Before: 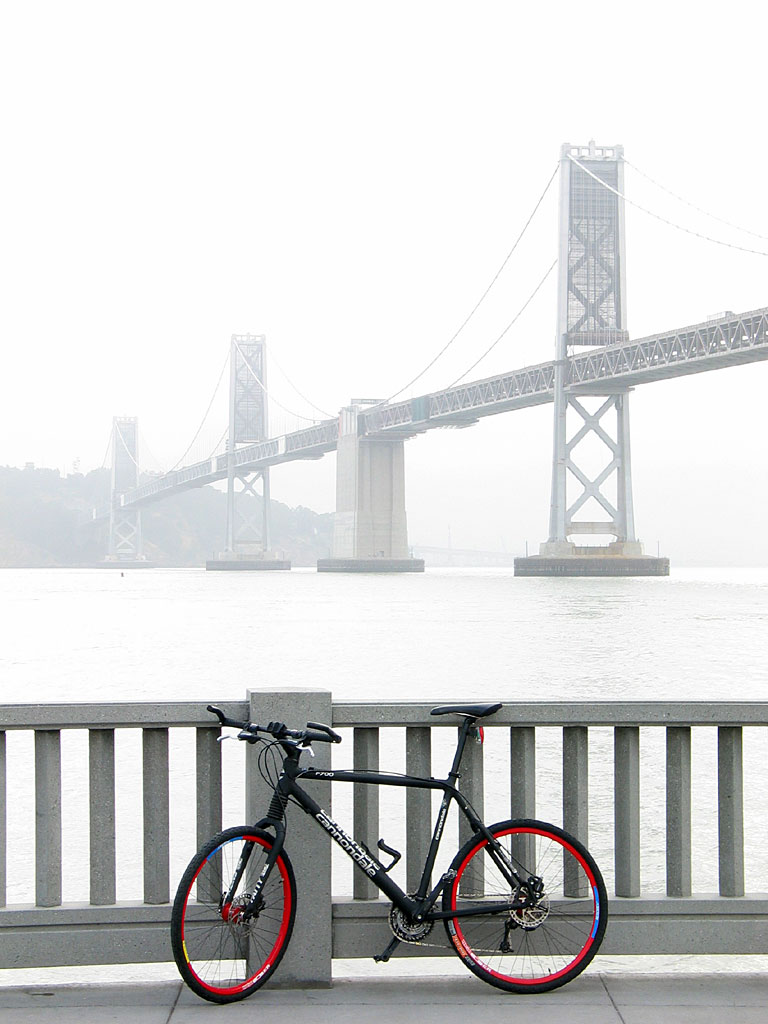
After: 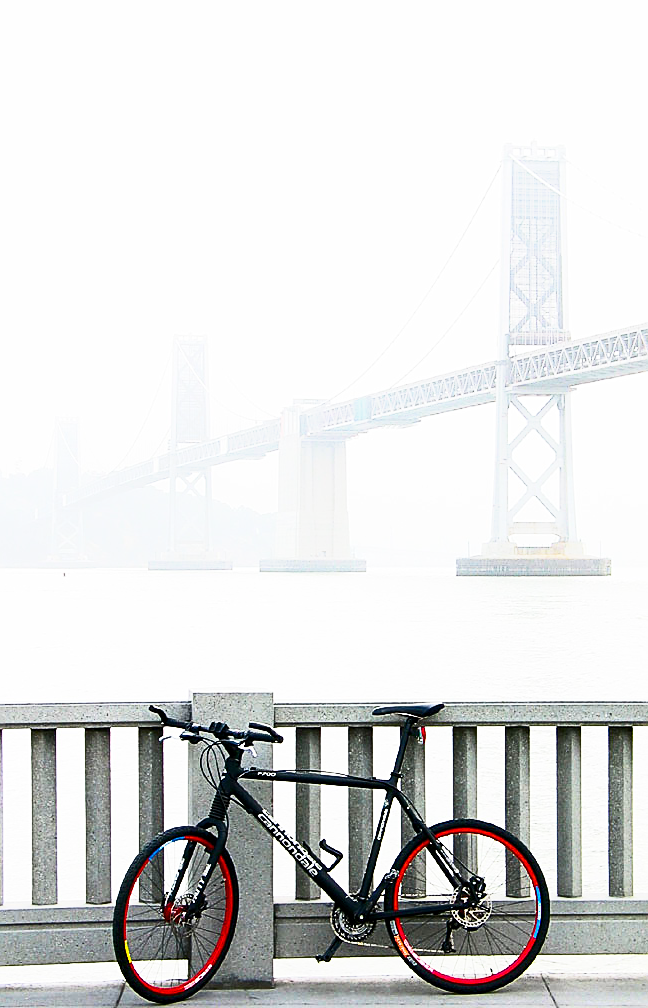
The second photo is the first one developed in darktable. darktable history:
contrast brightness saturation: contrast 0.28
base curve: curves: ch0 [(0, 0) (0.088, 0.125) (0.176, 0.251) (0.354, 0.501) (0.613, 0.749) (1, 0.877)], preserve colors none
crop: left 7.598%, right 7.873%
sharpen: on, module defaults
color balance rgb: linear chroma grading › global chroma 9%, perceptual saturation grading › global saturation 36%, perceptual brilliance grading › global brilliance 15%, perceptual brilliance grading › shadows -35%, global vibrance 15%
